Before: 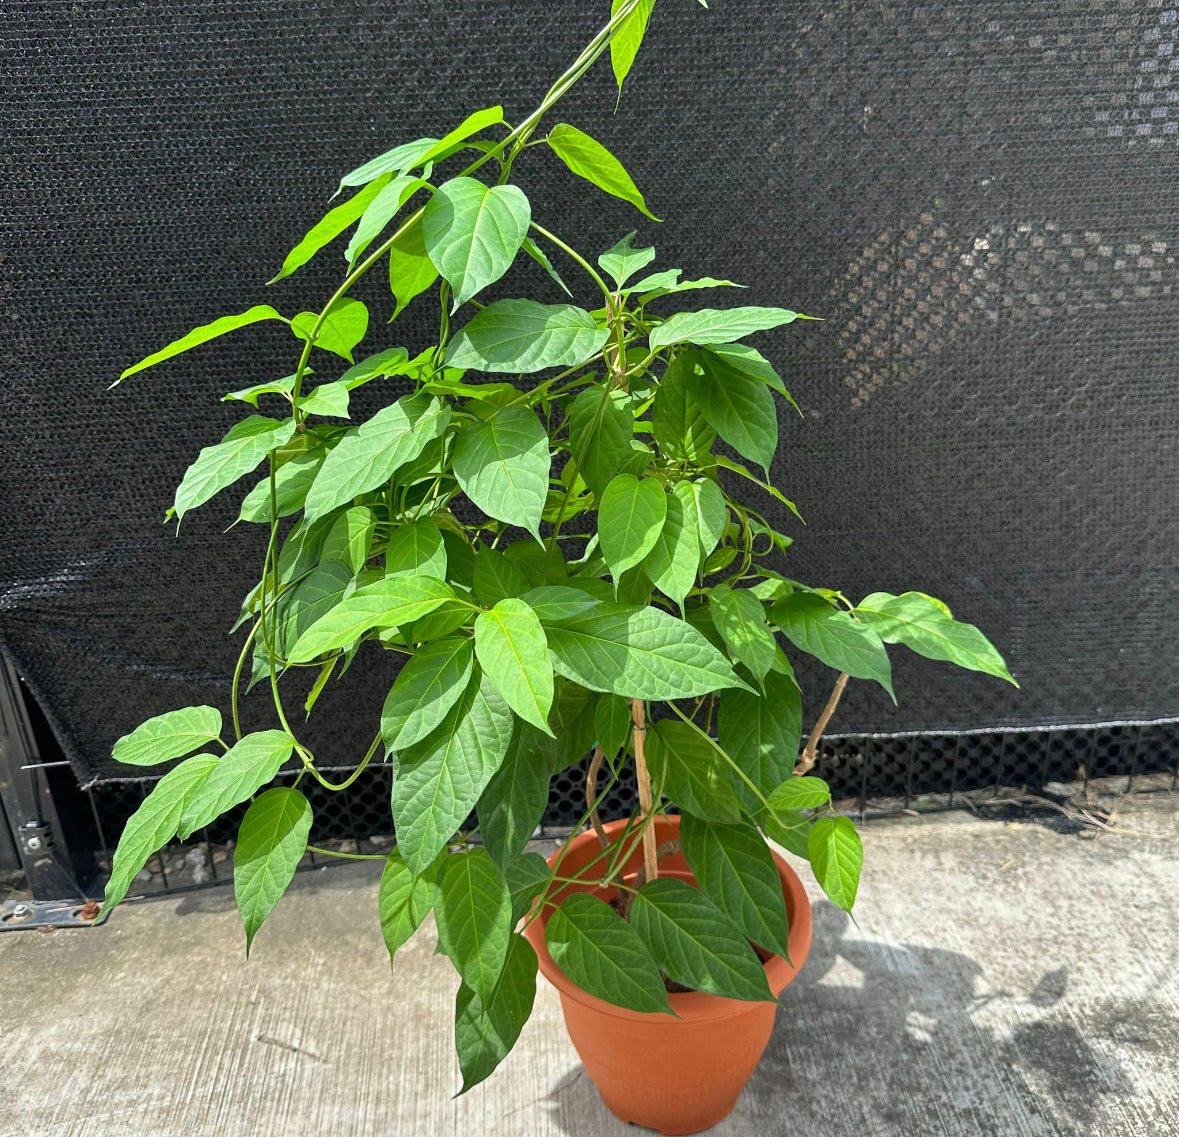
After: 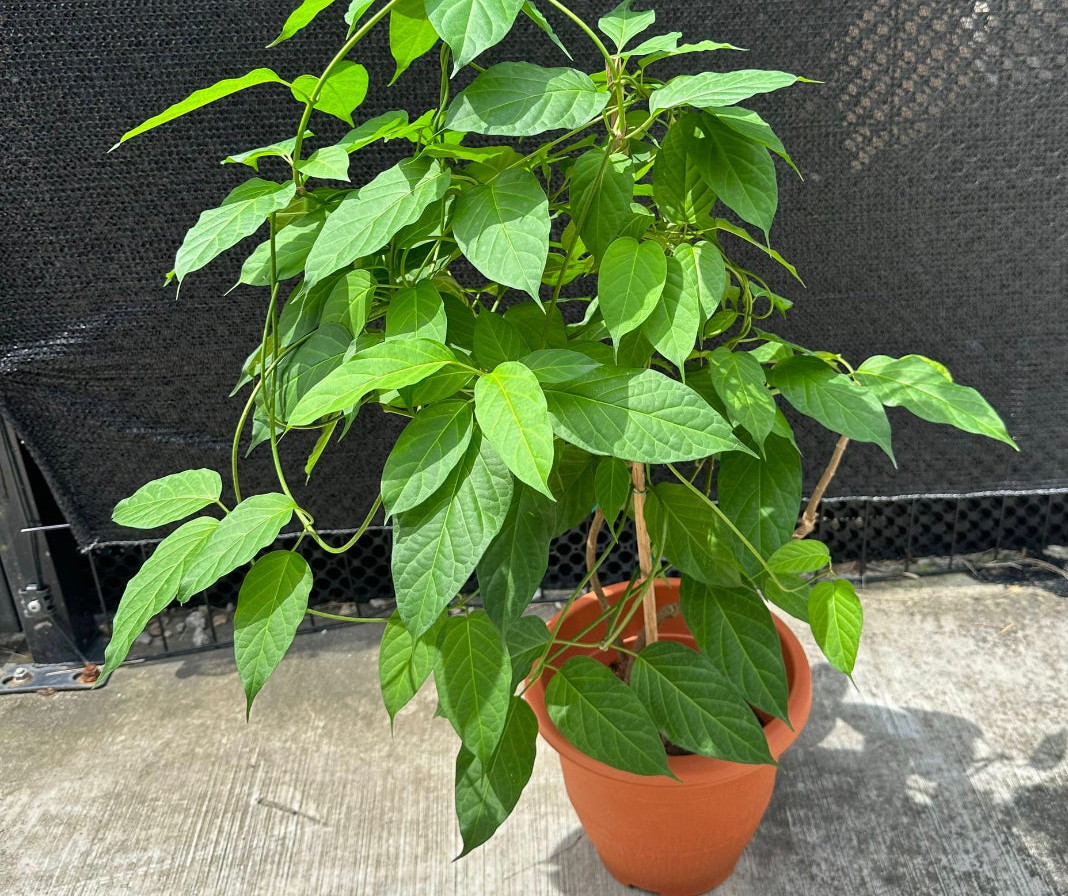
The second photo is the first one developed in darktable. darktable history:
crop: top 20.883%, right 9.339%, bottom 0.267%
